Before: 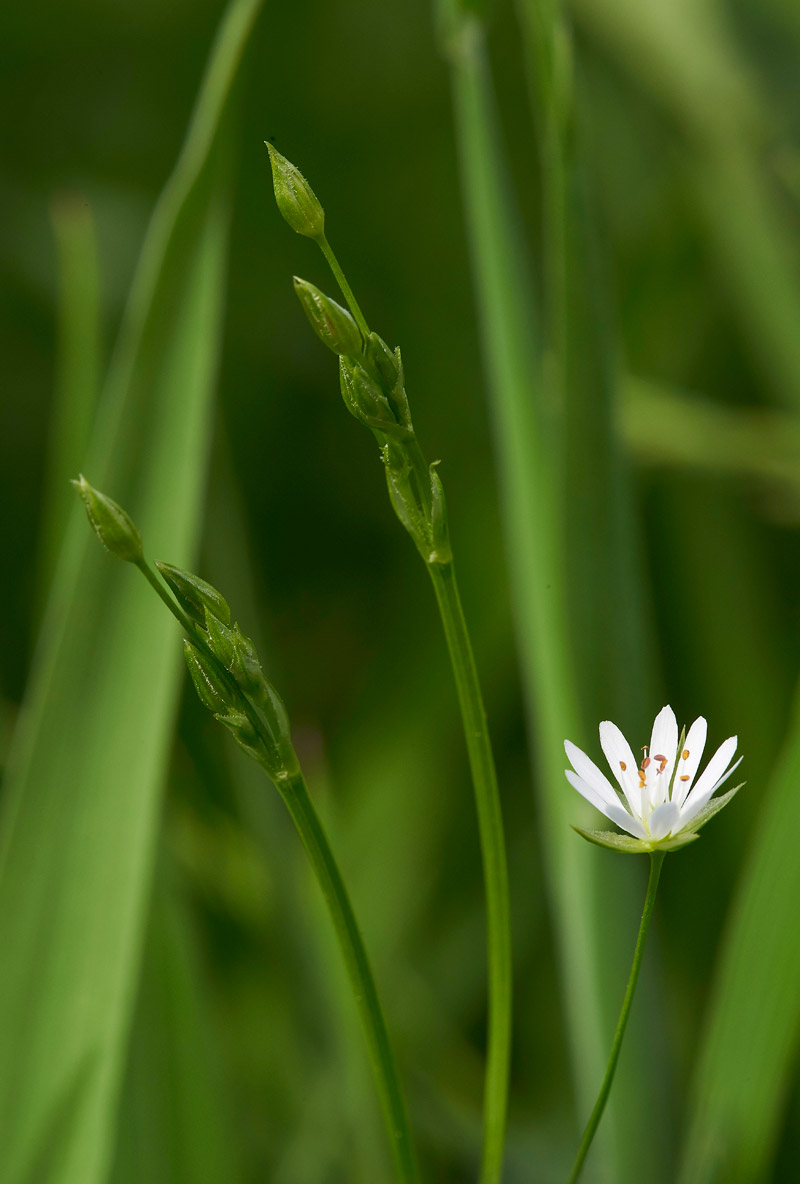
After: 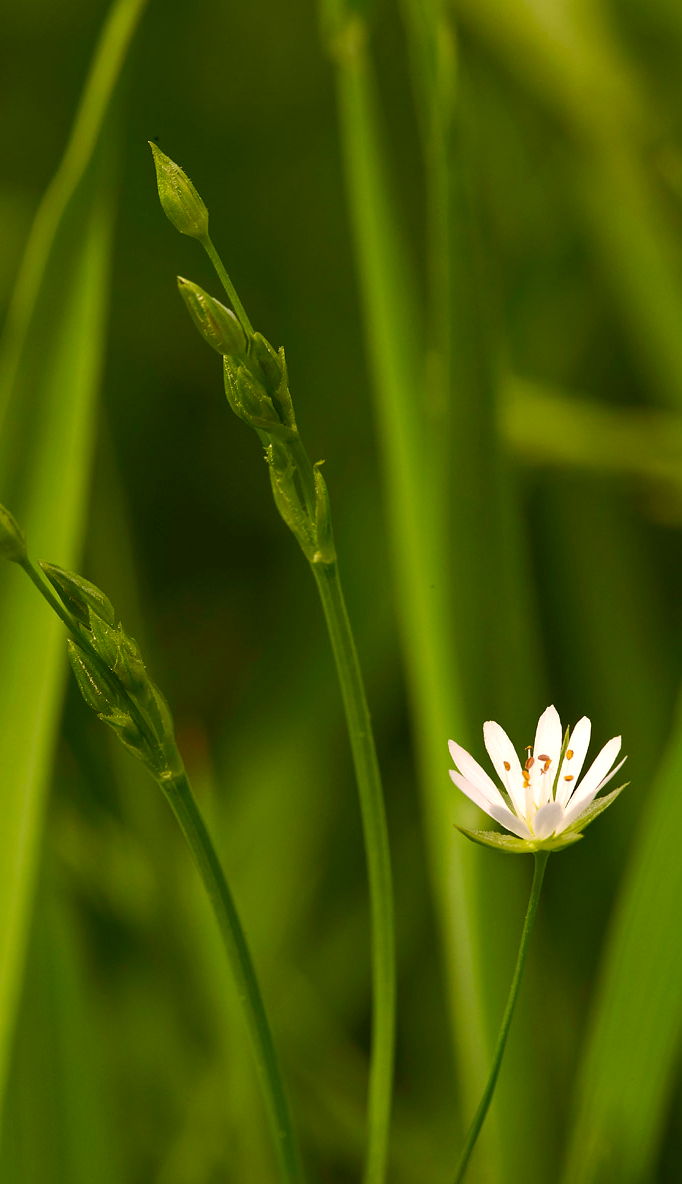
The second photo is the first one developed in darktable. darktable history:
color correction: highlights a* 8.96, highlights b* 15.55, shadows a* -0.53, shadows b* 26.43
tone equalizer: on, module defaults
haze removal: compatibility mode true, adaptive false
exposure: black level correction 0.002, exposure 0.147 EV, compensate highlight preservation false
crop and rotate: left 14.684%
